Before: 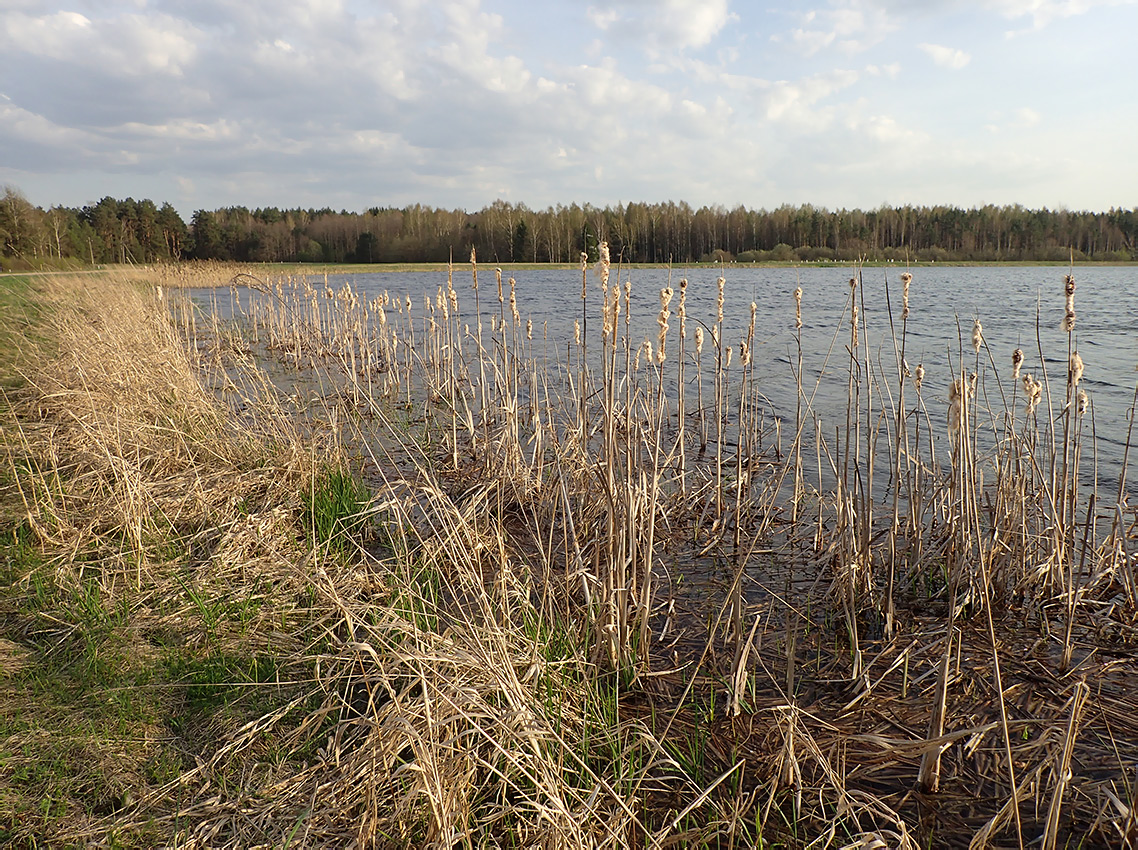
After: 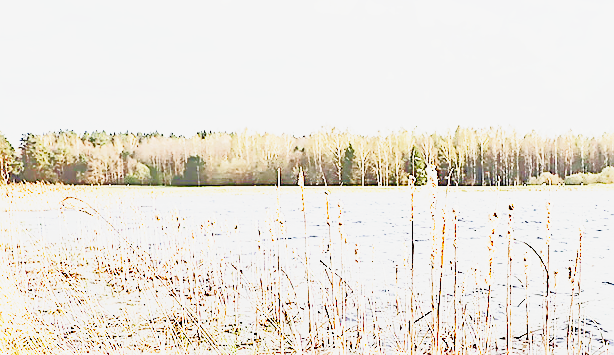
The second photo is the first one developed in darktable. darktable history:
sharpen: on, module defaults
crop: left 15.159%, top 9.077%, right 30.862%, bottom 49.133%
tone curve: curves: ch0 [(0, 0) (0.058, 0.027) (0.214, 0.183) (0.304, 0.288) (0.51, 0.549) (0.658, 0.7) (0.741, 0.775) (0.844, 0.866) (0.986, 0.957)]; ch1 [(0, 0) (0.172, 0.123) (0.312, 0.296) (0.437, 0.429) (0.471, 0.469) (0.502, 0.5) (0.513, 0.515) (0.572, 0.603) (0.617, 0.653) (0.68, 0.724) (0.889, 0.924) (1, 1)]; ch2 [(0, 0) (0.411, 0.424) (0.489, 0.49) (0.502, 0.5) (0.517, 0.519) (0.549, 0.578) (0.604, 0.628) (0.693, 0.686) (1, 1)], preserve colors none
tone equalizer: -8 EV -0.503 EV, -7 EV -0.336 EV, -6 EV -0.085 EV, -5 EV 0.433 EV, -4 EV 0.946 EV, -3 EV 0.778 EV, -2 EV -0.007 EV, -1 EV 0.137 EV, +0 EV -0.025 EV
exposure: black level correction 0, exposure 1.991 EV, compensate highlight preservation false
base curve: curves: ch0 [(0, 0.003) (0.001, 0.002) (0.006, 0.004) (0.02, 0.022) (0.048, 0.086) (0.094, 0.234) (0.162, 0.431) (0.258, 0.629) (0.385, 0.8) (0.548, 0.918) (0.751, 0.988) (1, 1)], preserve colors none
